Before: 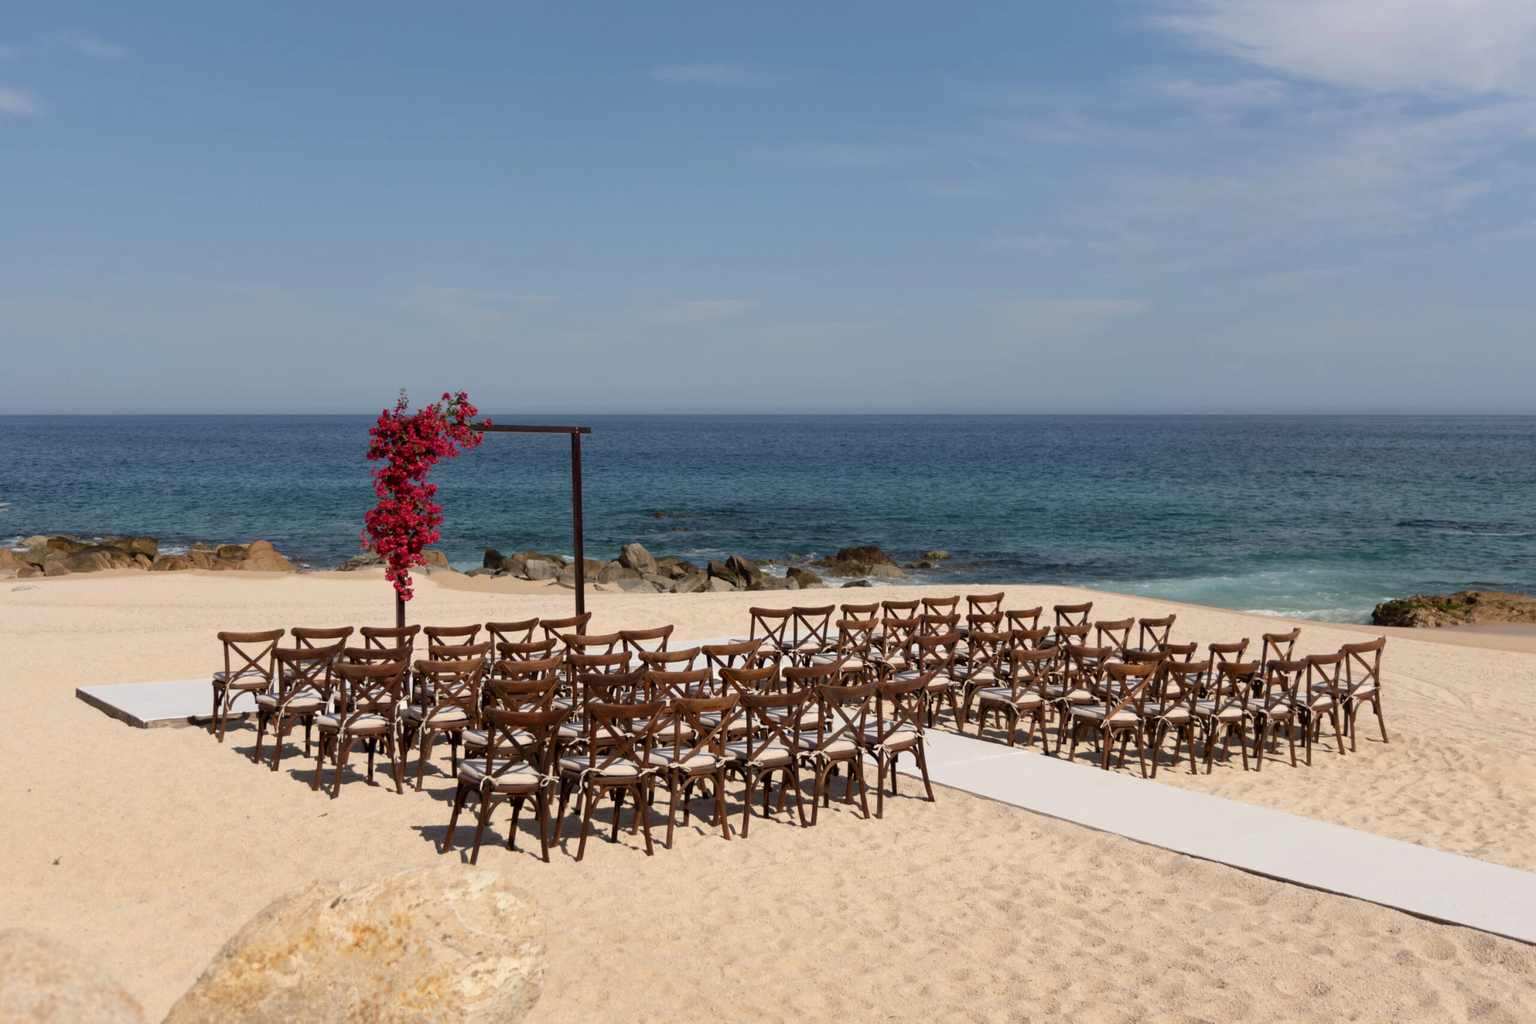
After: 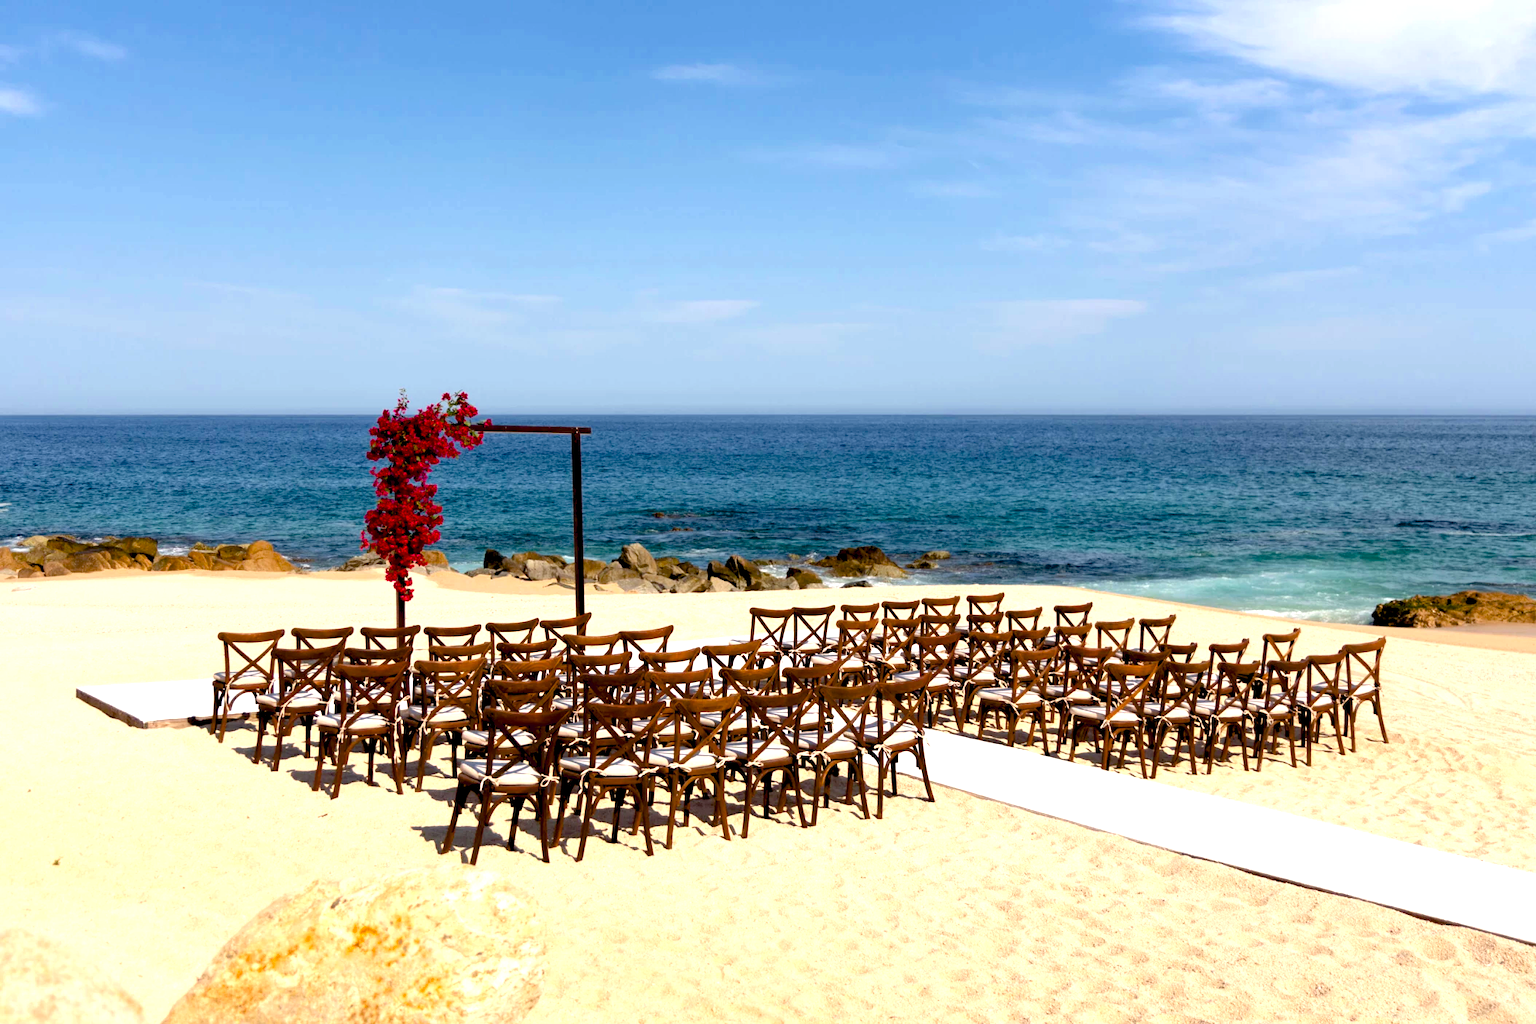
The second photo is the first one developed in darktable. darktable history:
color balance rgb: global offset › luminance -0.483%, perceptual saturation grading › global saturation 24.923%, global vibrance 16.705%, saturation formula JzAzBz (2021)
exposure: black level correction 0.011, exposure 1.079 EV, compensate highlight preservation false
